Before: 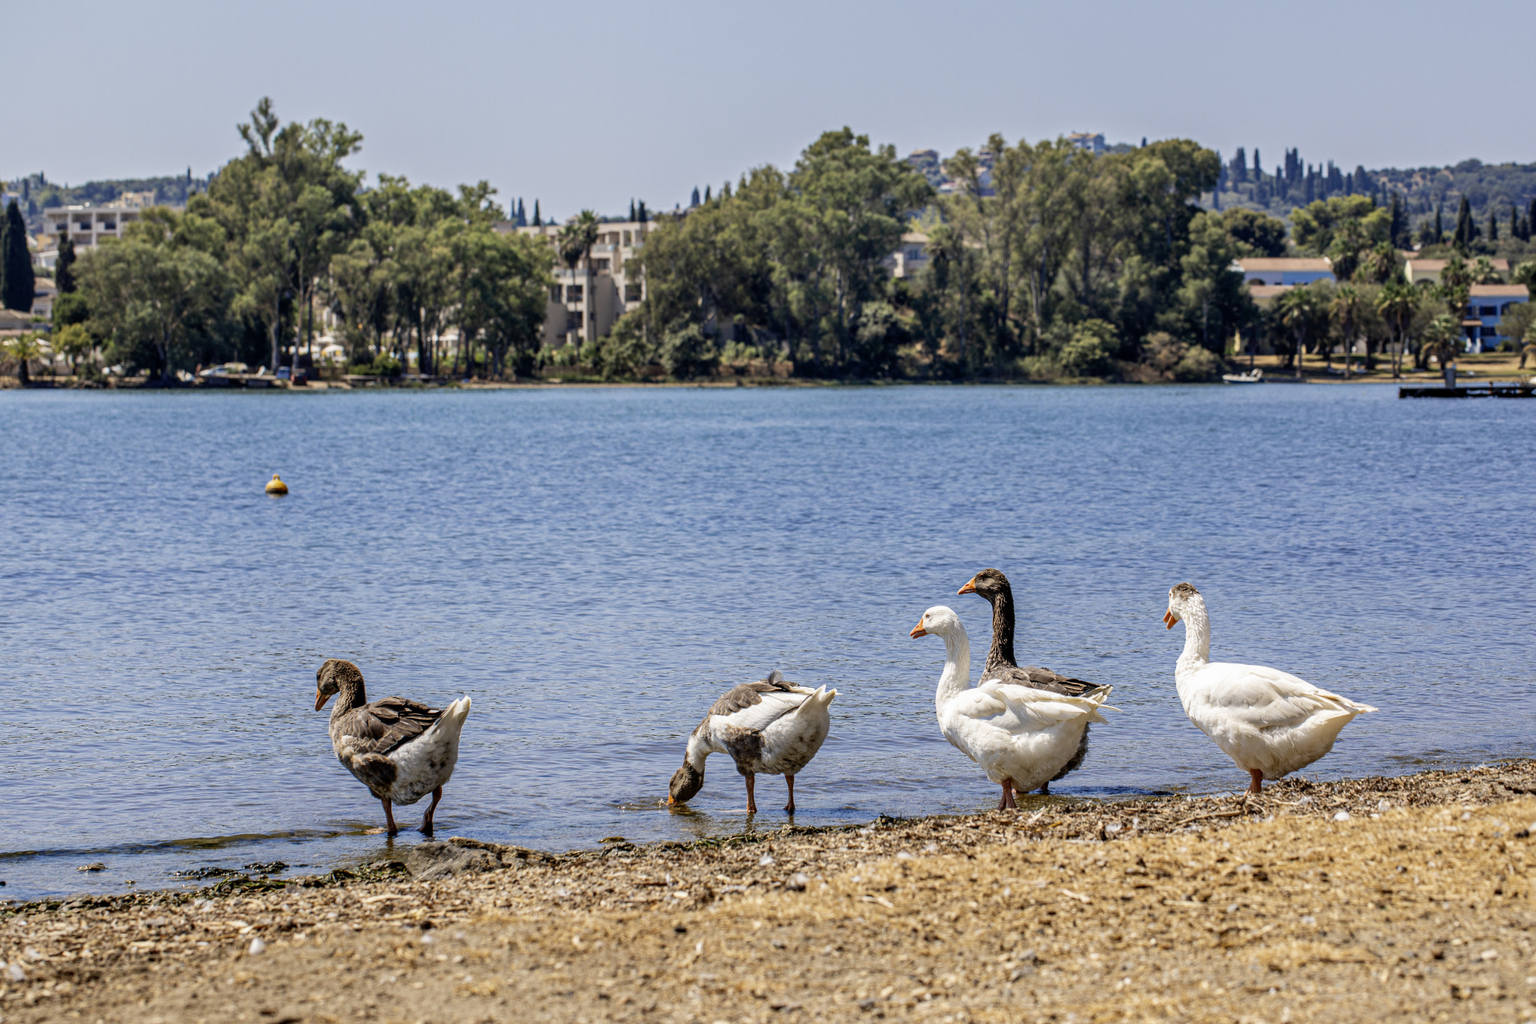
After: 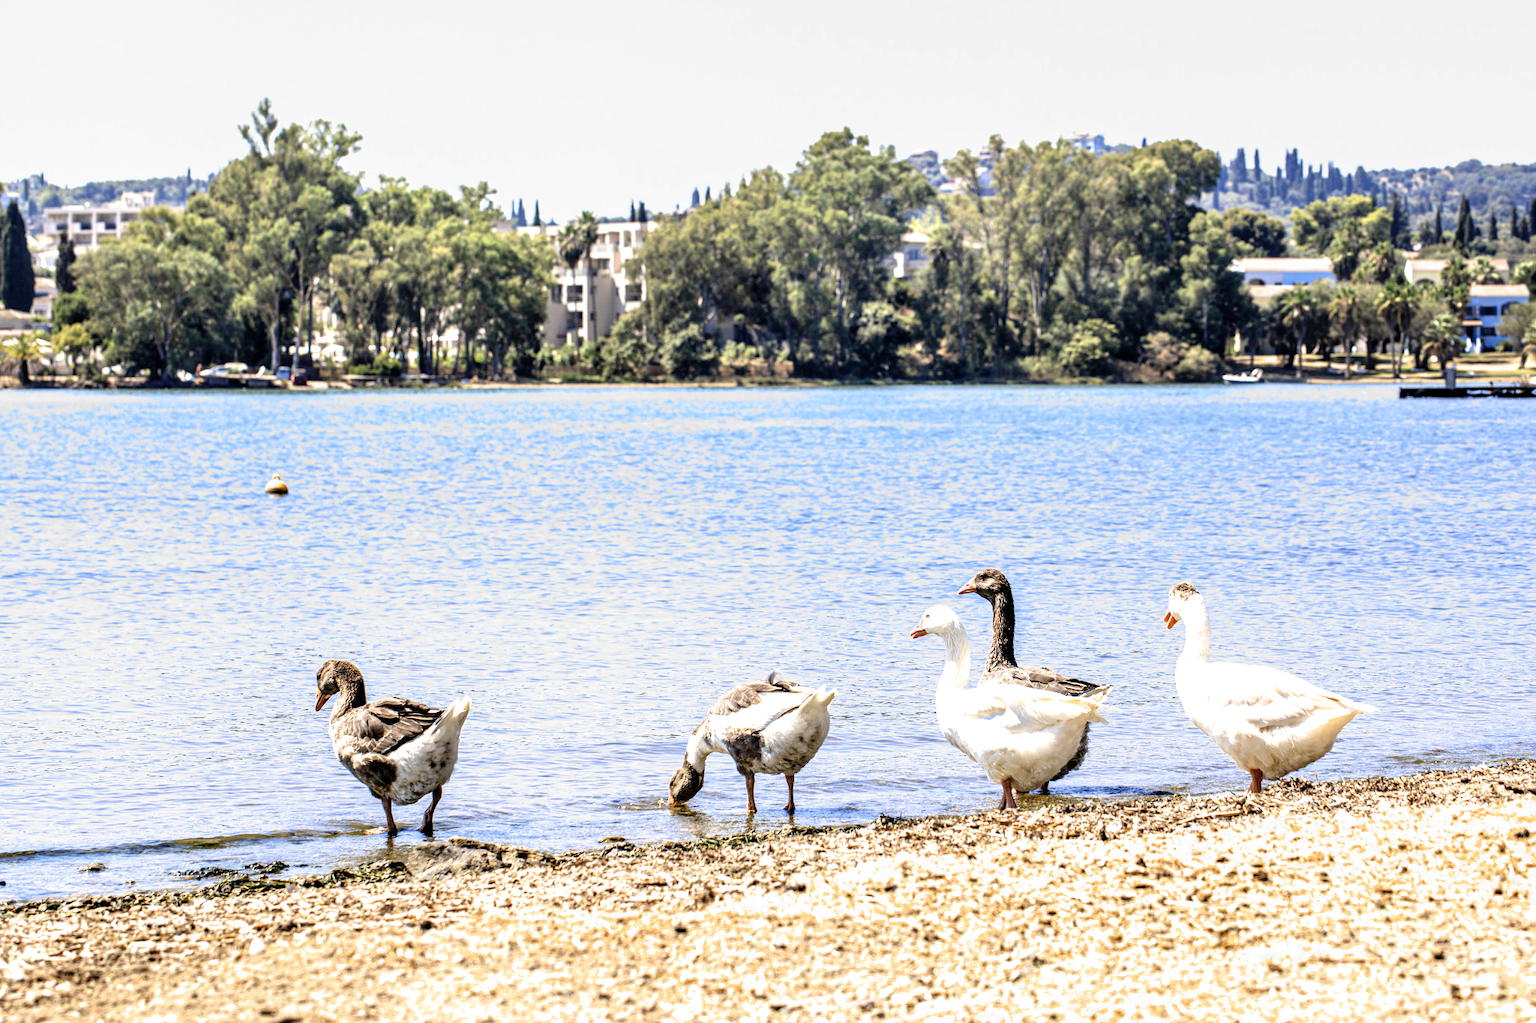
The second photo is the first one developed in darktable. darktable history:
filmic rgb: middle gray luminance 18.28%, black relative exposure -11.53 EV, white relative exposure 2.61 EV, target black luminance 0%, hardness 8.36, latitude 98.88%, contrast 1.08, shadows ↔ highlights balance 0.588%, add noise in highlights 0.001, color science v3 (2019), use custom middle-gray values true, contrast in highlights soft
exposure: black level correction 0, exposure 1.384 EV, compensate exposure bias true, compensate highlight preservation false
